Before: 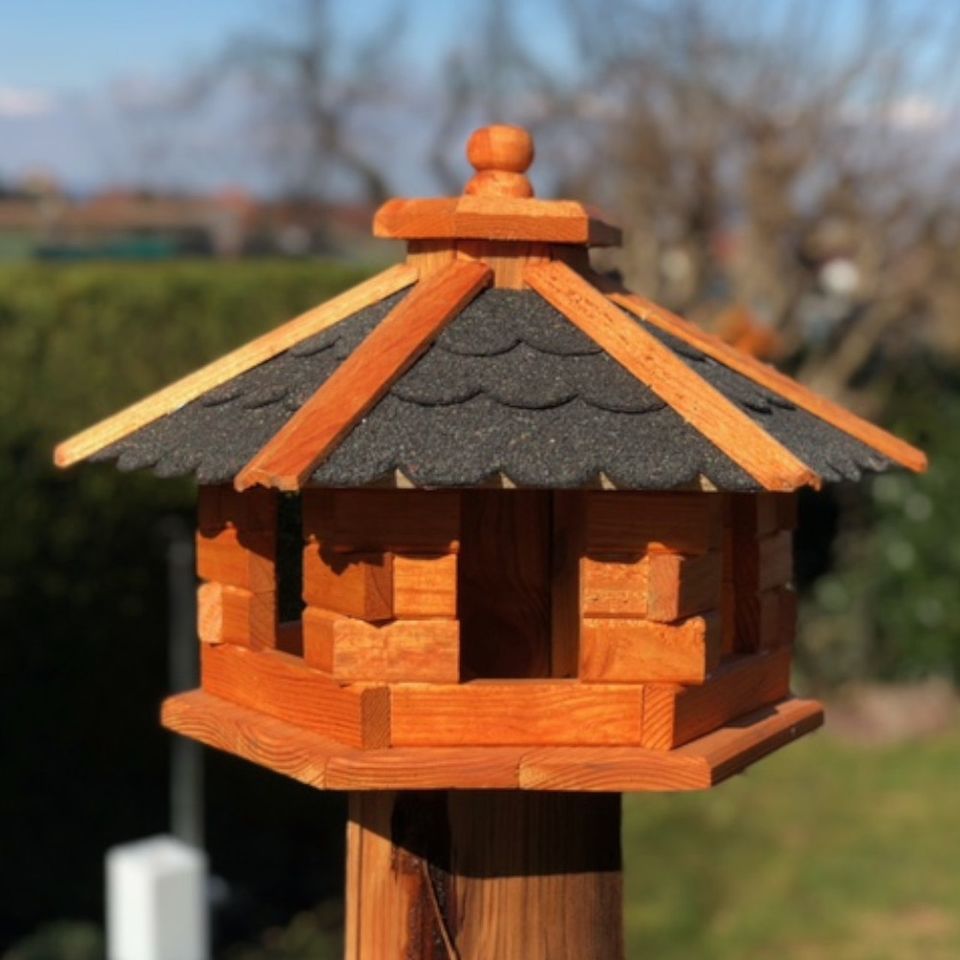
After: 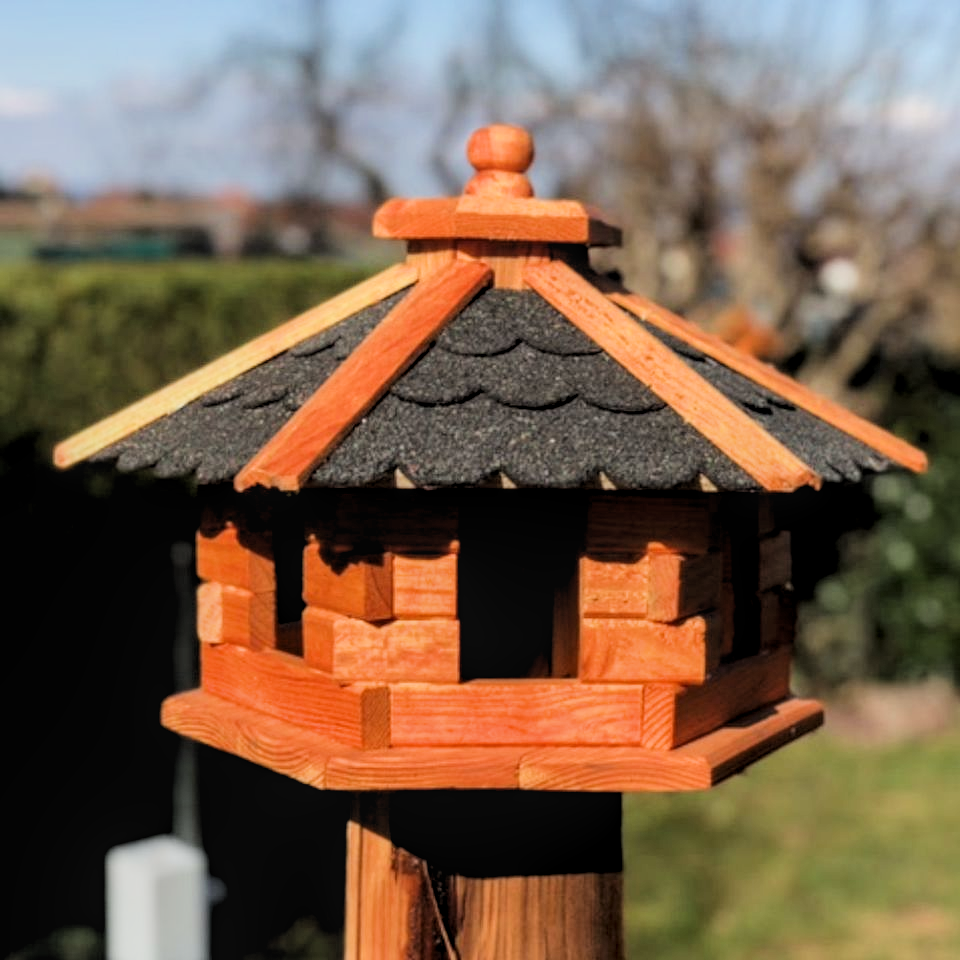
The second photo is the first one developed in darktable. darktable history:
local contrast: detail 117%
filmic rgb: black relative exposure -5 EV, hardness 2.88, contrast 1.3, highlights saturation mix -10%
exposure: black level correction 0, exposure 0.5 EV, compensate highlight preservation false
levels: levels [0.026, 0.507, 0.987]
